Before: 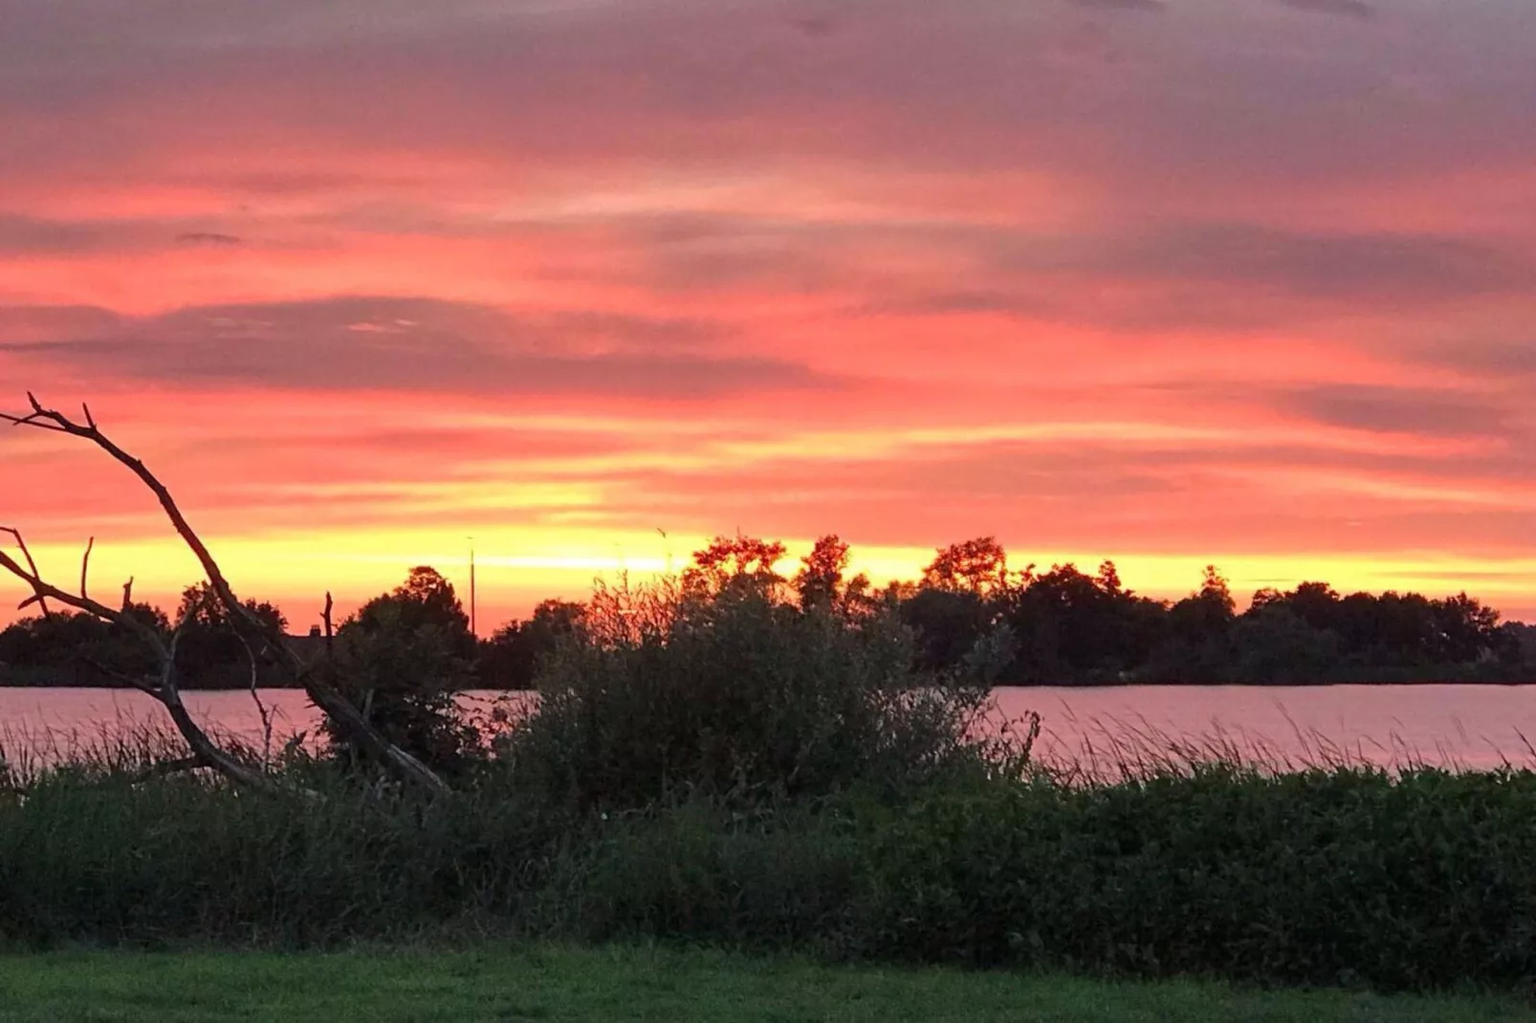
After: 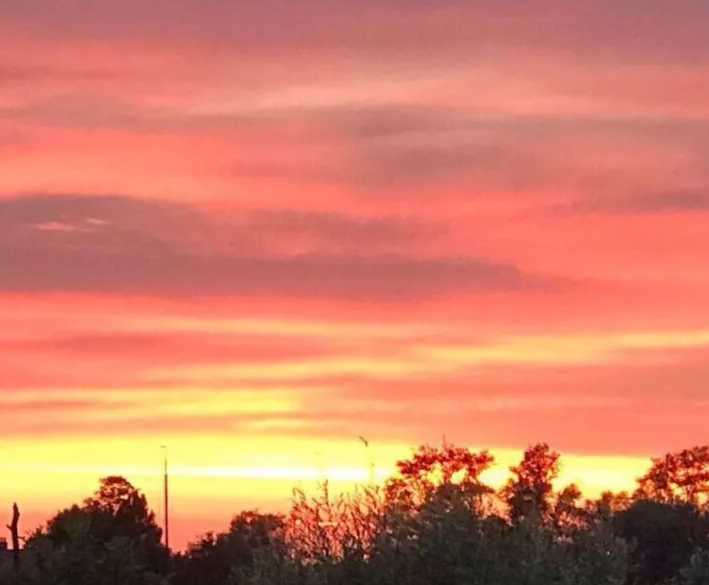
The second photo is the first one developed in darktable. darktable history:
crop: left 20.47%, top 10.915%, right 35.339%, bottom 34.237%
